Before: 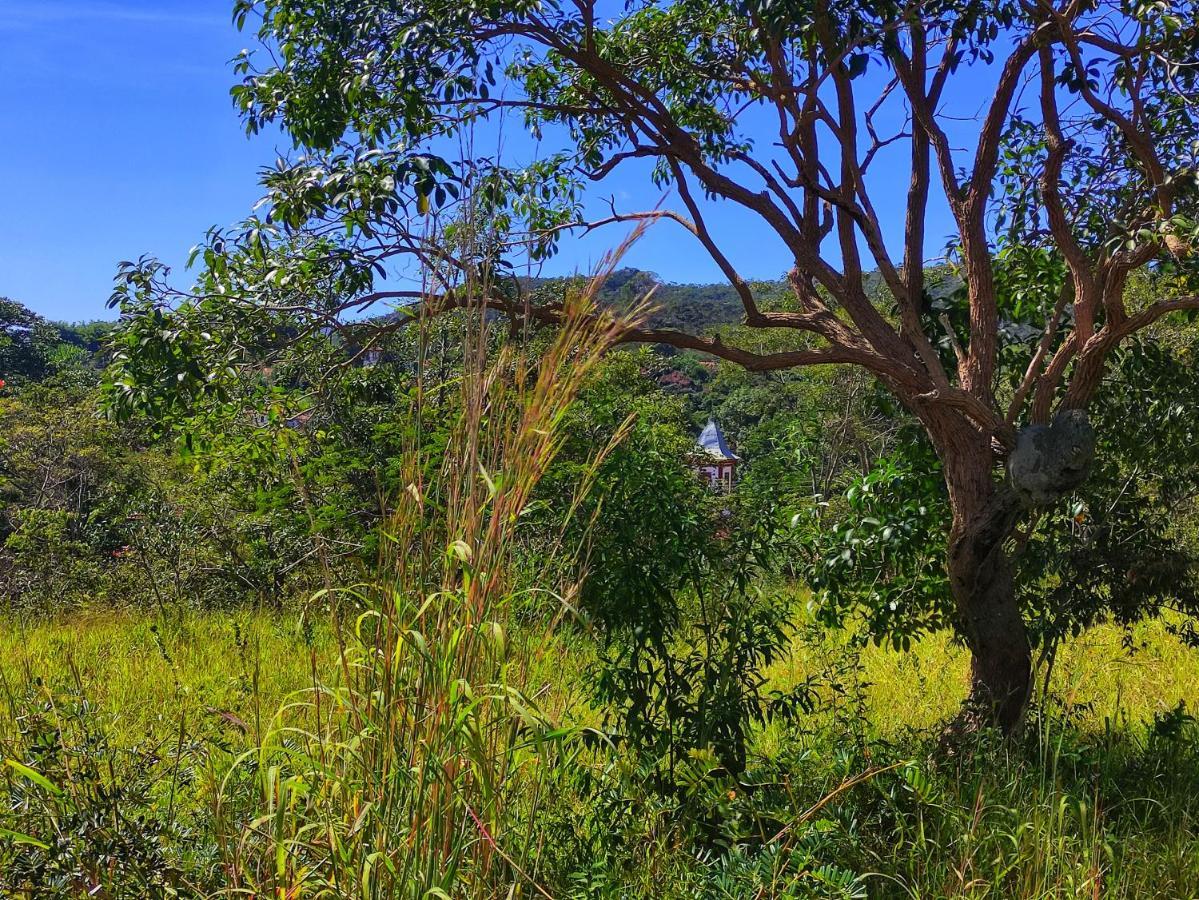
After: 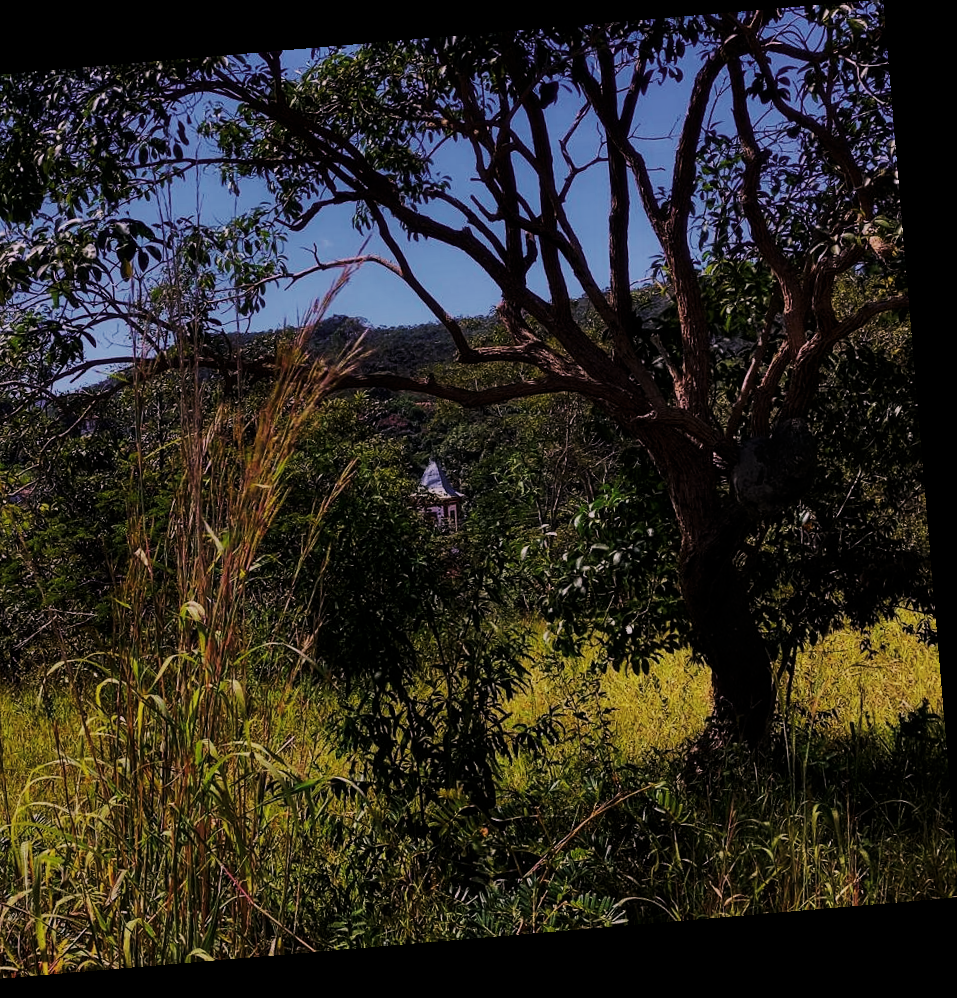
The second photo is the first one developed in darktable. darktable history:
exposure: exposure -0.151 EV, compensate highlight preservation false
crop and rotate: left 24.6%
rotate and perspective: rotation -4.86°, automatic cropping off
white balance: red 1.188, blue 1.11
contrast equalizer: y [[0.5, 0.486, 0.447, 0.446, 0.489, 0.5], [0.5 ×6], [0.5 ×6], [0 ×6], [0 ×6]]
shadows and highlights: shadows 24.5, highlights -78.15, soften with gaussian
sigmoid: contrast 1.7, skew 0.1, preserve hue 0%, red attenuation 0.1, red rotation 0.035, green attenuation 0.1, green rotation -0.017, blue attenuation 0.15, blue rotation -0.052, base primaries Rec2020
levels: levels [0, 0.618, 1]
